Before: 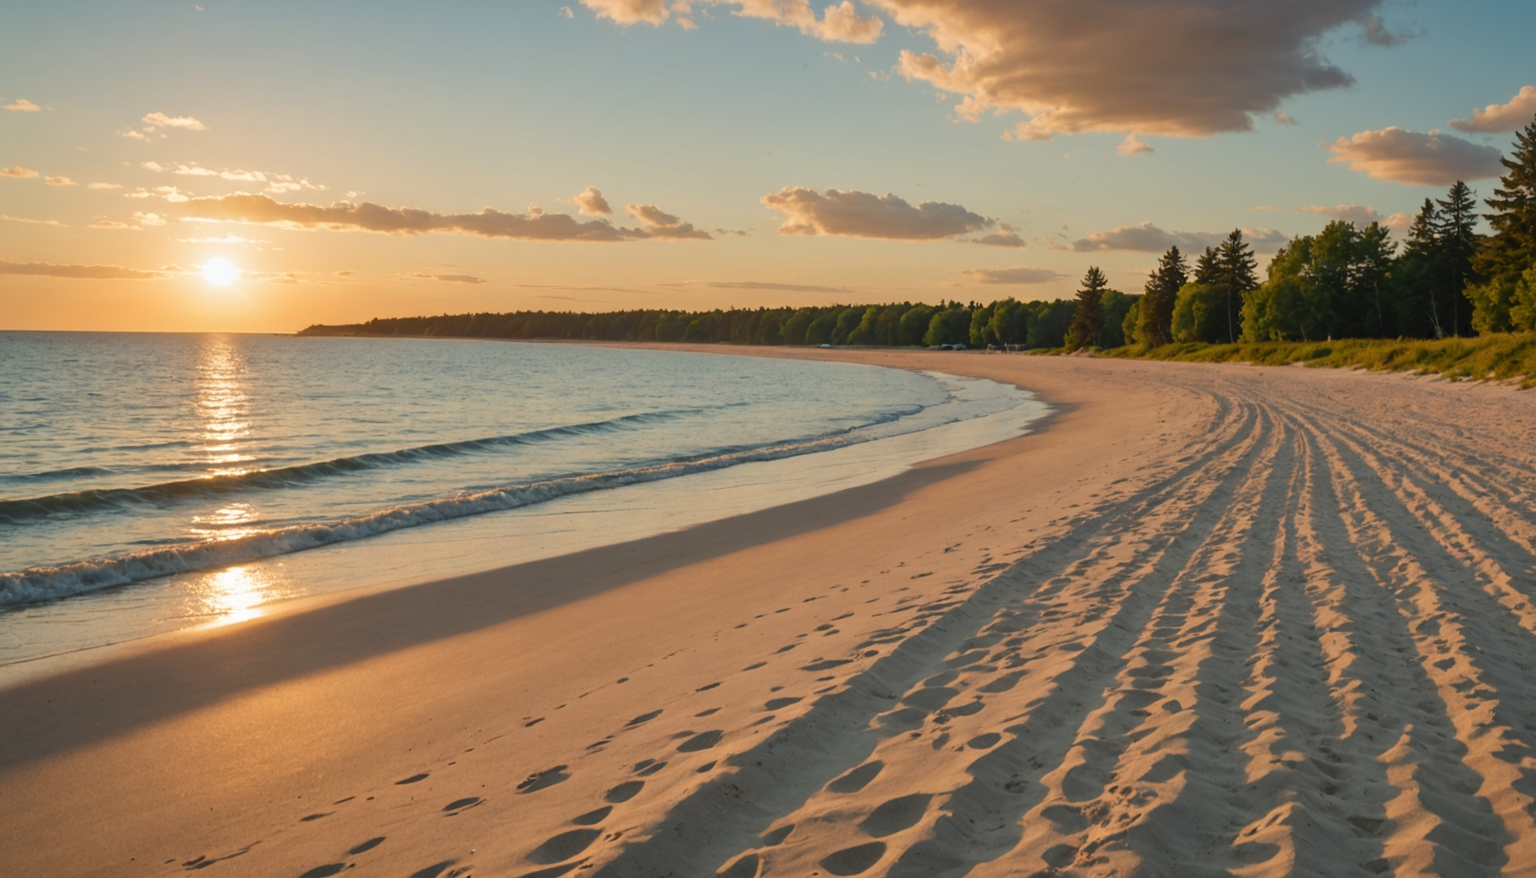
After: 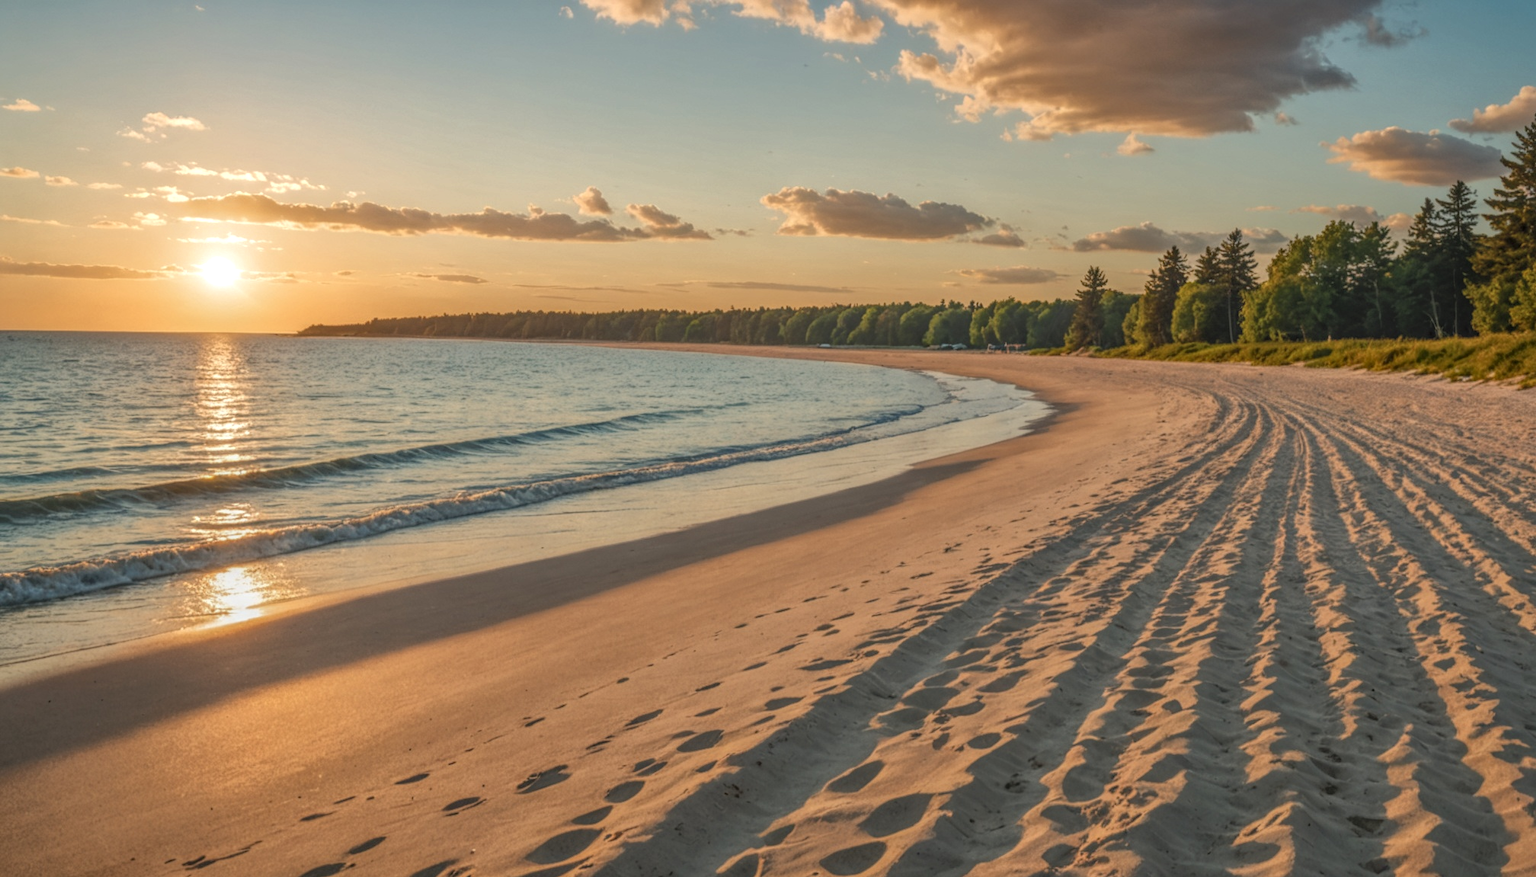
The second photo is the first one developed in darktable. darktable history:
local contrast: highlights 20%, shadows 28%, detail 200%, midtone range 0.2
